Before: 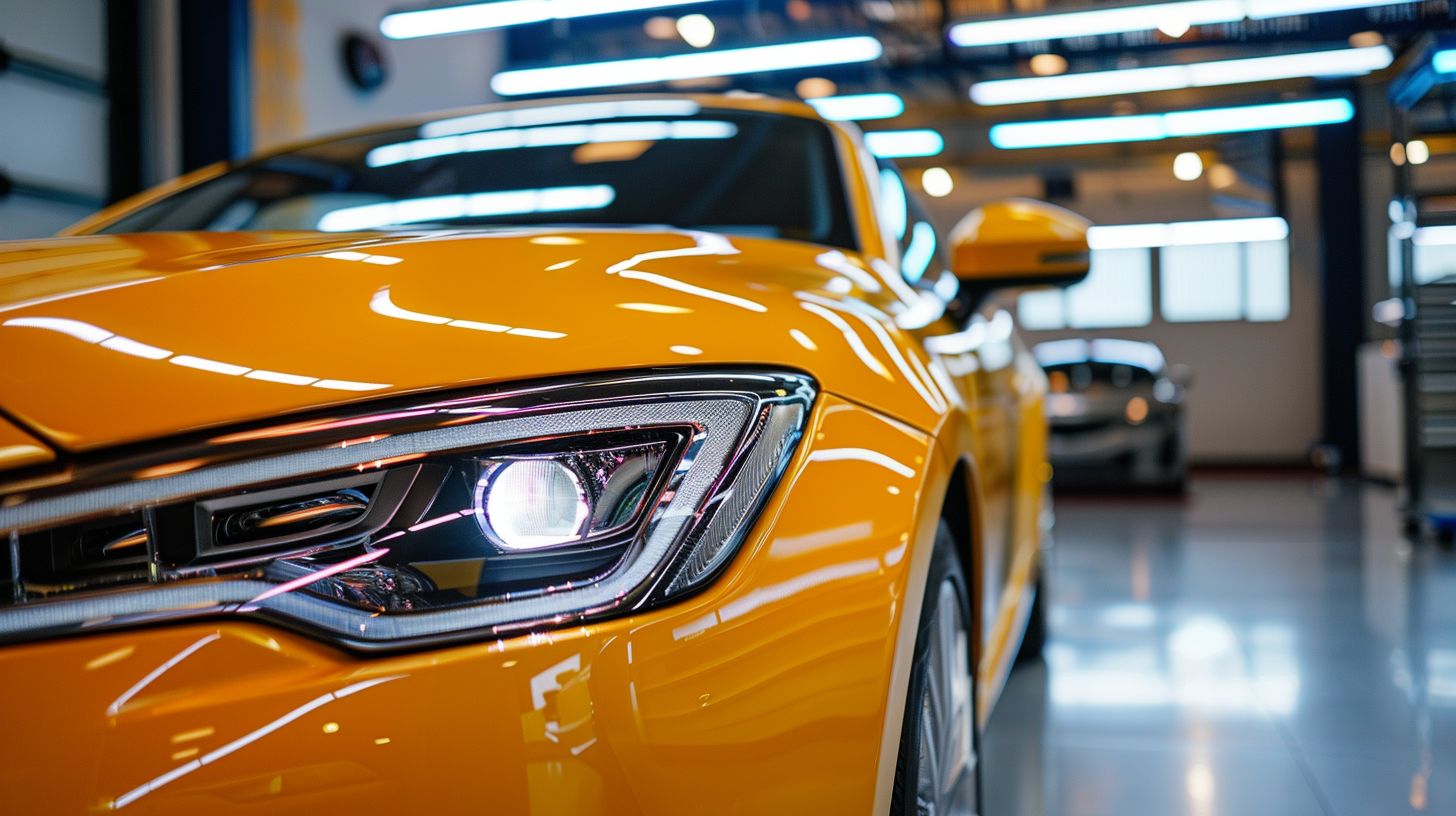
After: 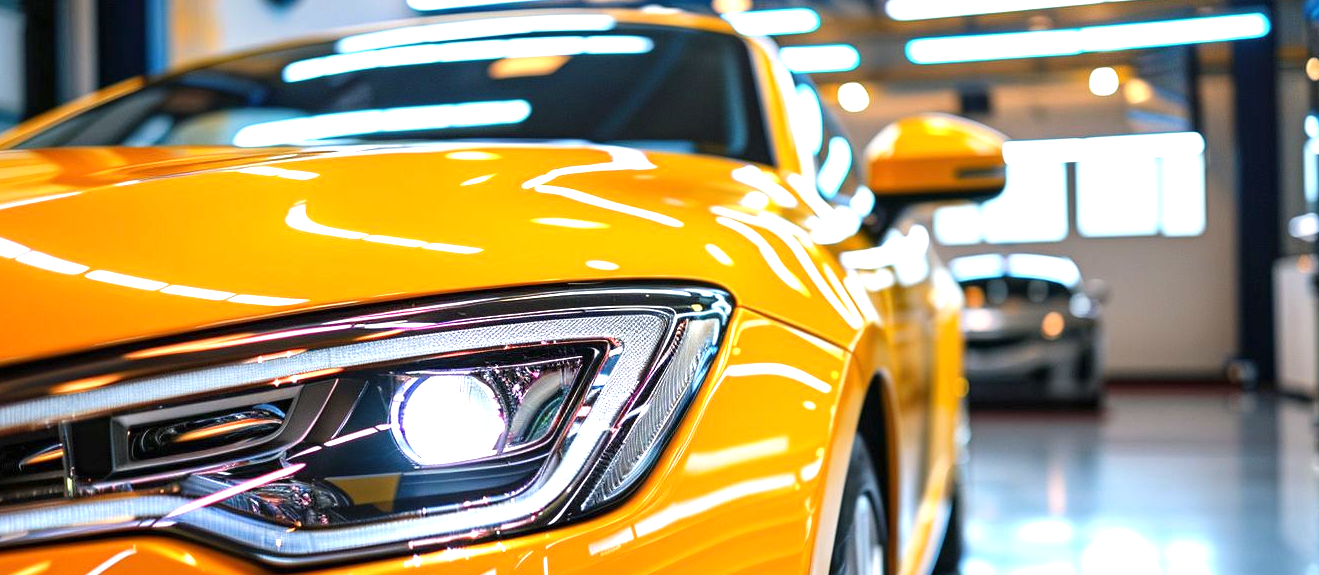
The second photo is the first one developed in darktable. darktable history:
crop: left 5.837%, top 10.458%, right 3.534%, bottom 19.059%
exposure: exposure 1.144 EV, compensate highlight preservation false
